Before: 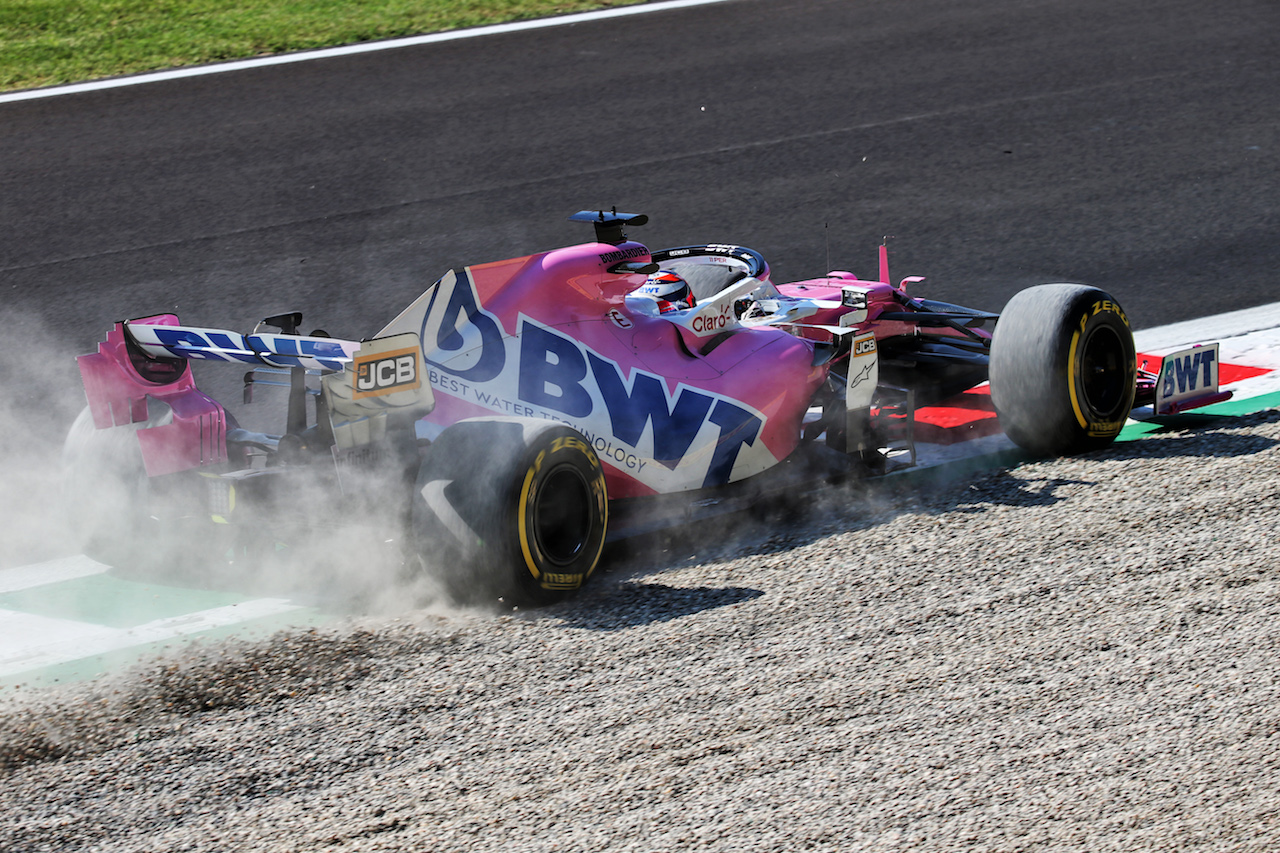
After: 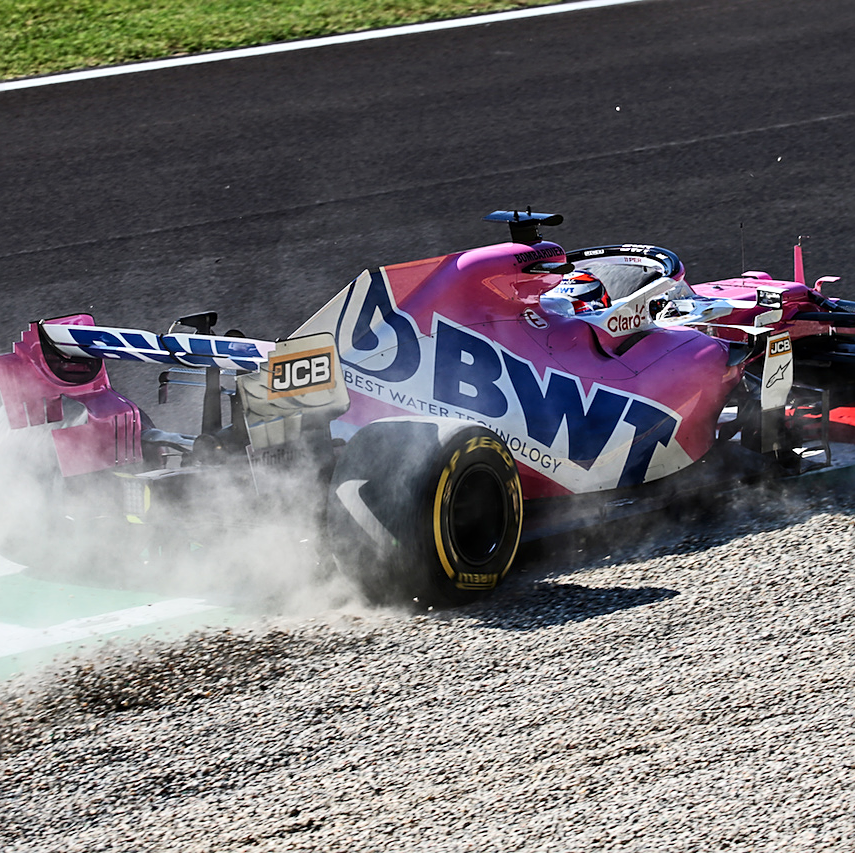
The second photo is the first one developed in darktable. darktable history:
sharpen: on, module defaults
contrast brightness saturation: contrast 0.218
crop and rotate: left 6.649%, right 26.531%
